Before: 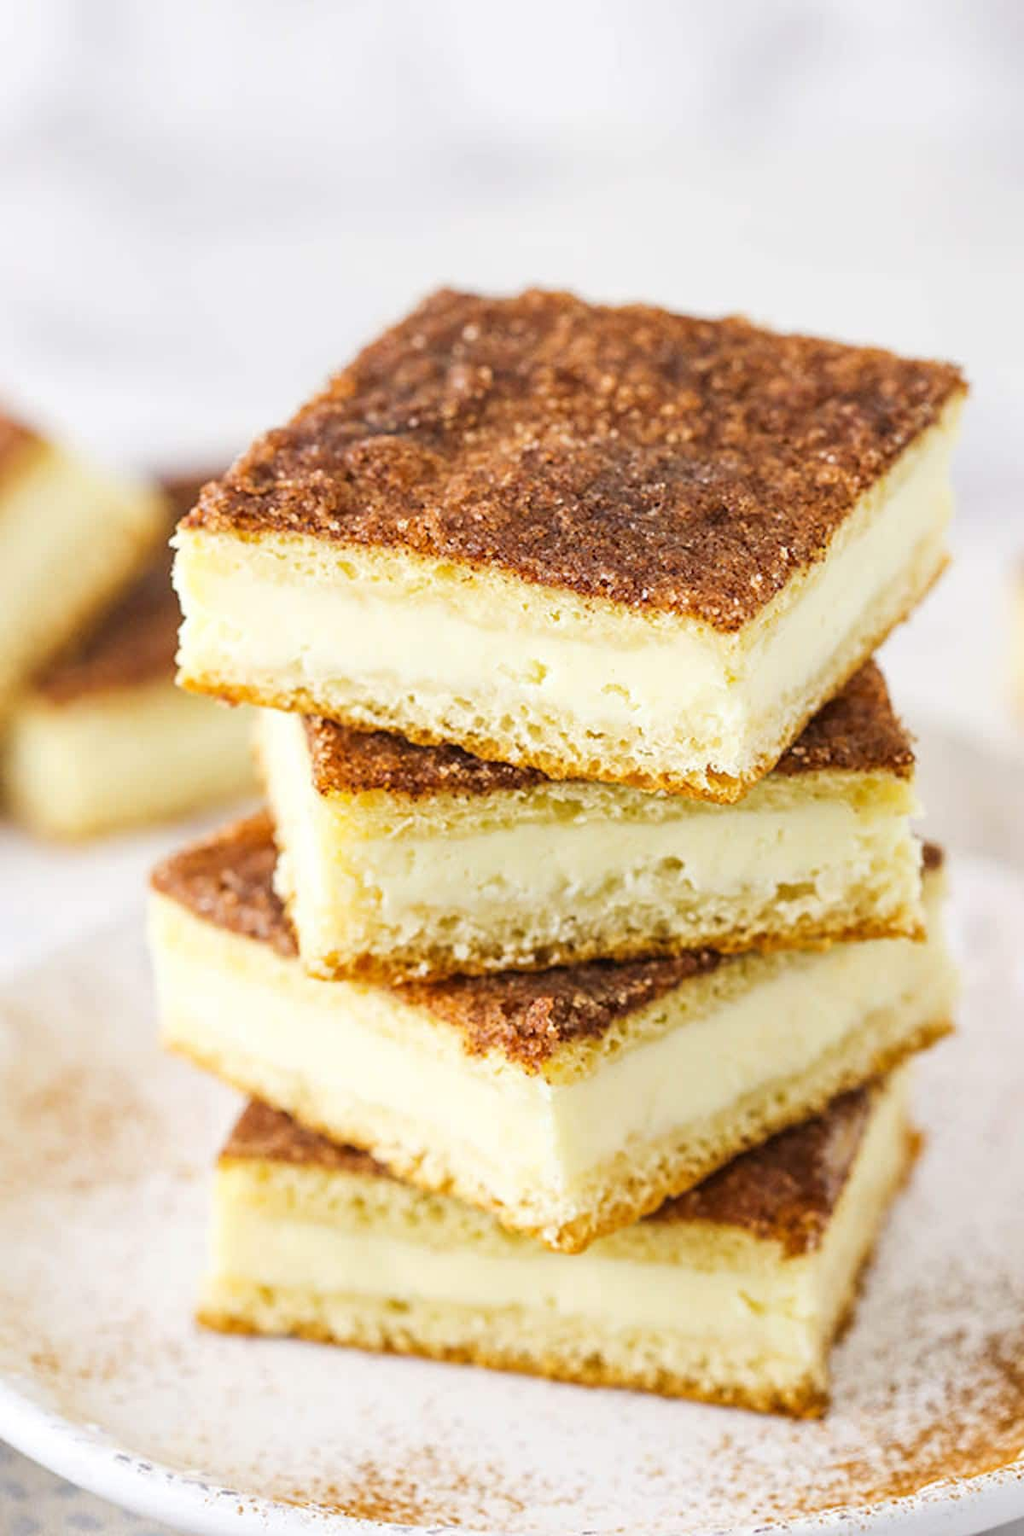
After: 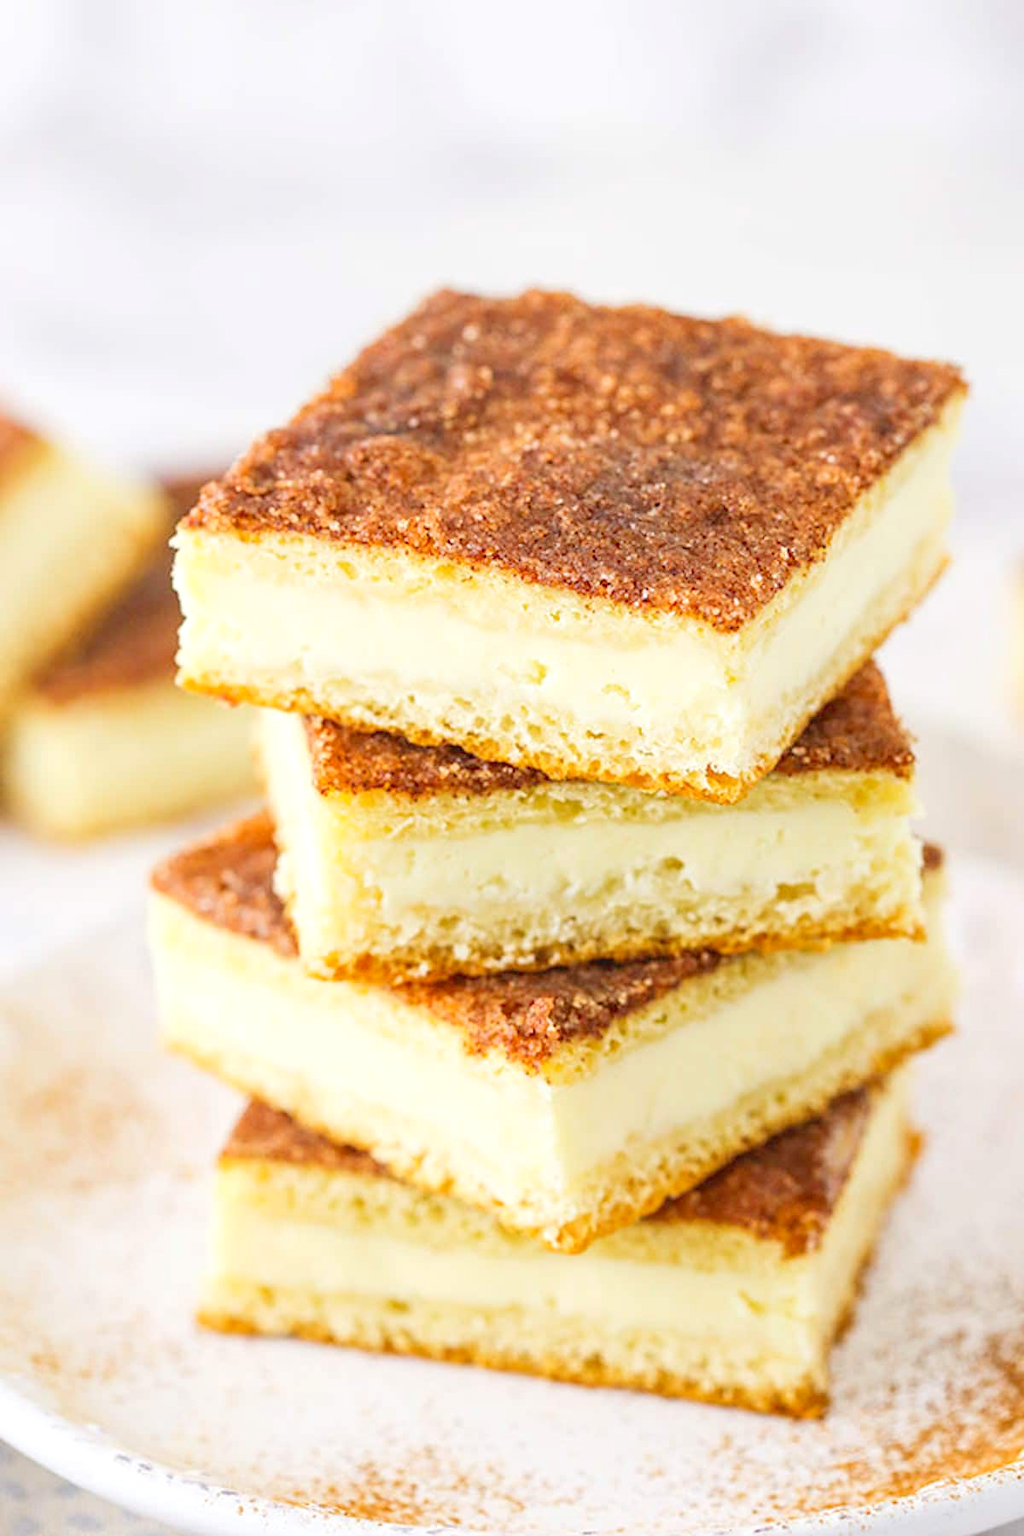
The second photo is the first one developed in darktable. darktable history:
levels: levels [0, 0.43, 0.984]
